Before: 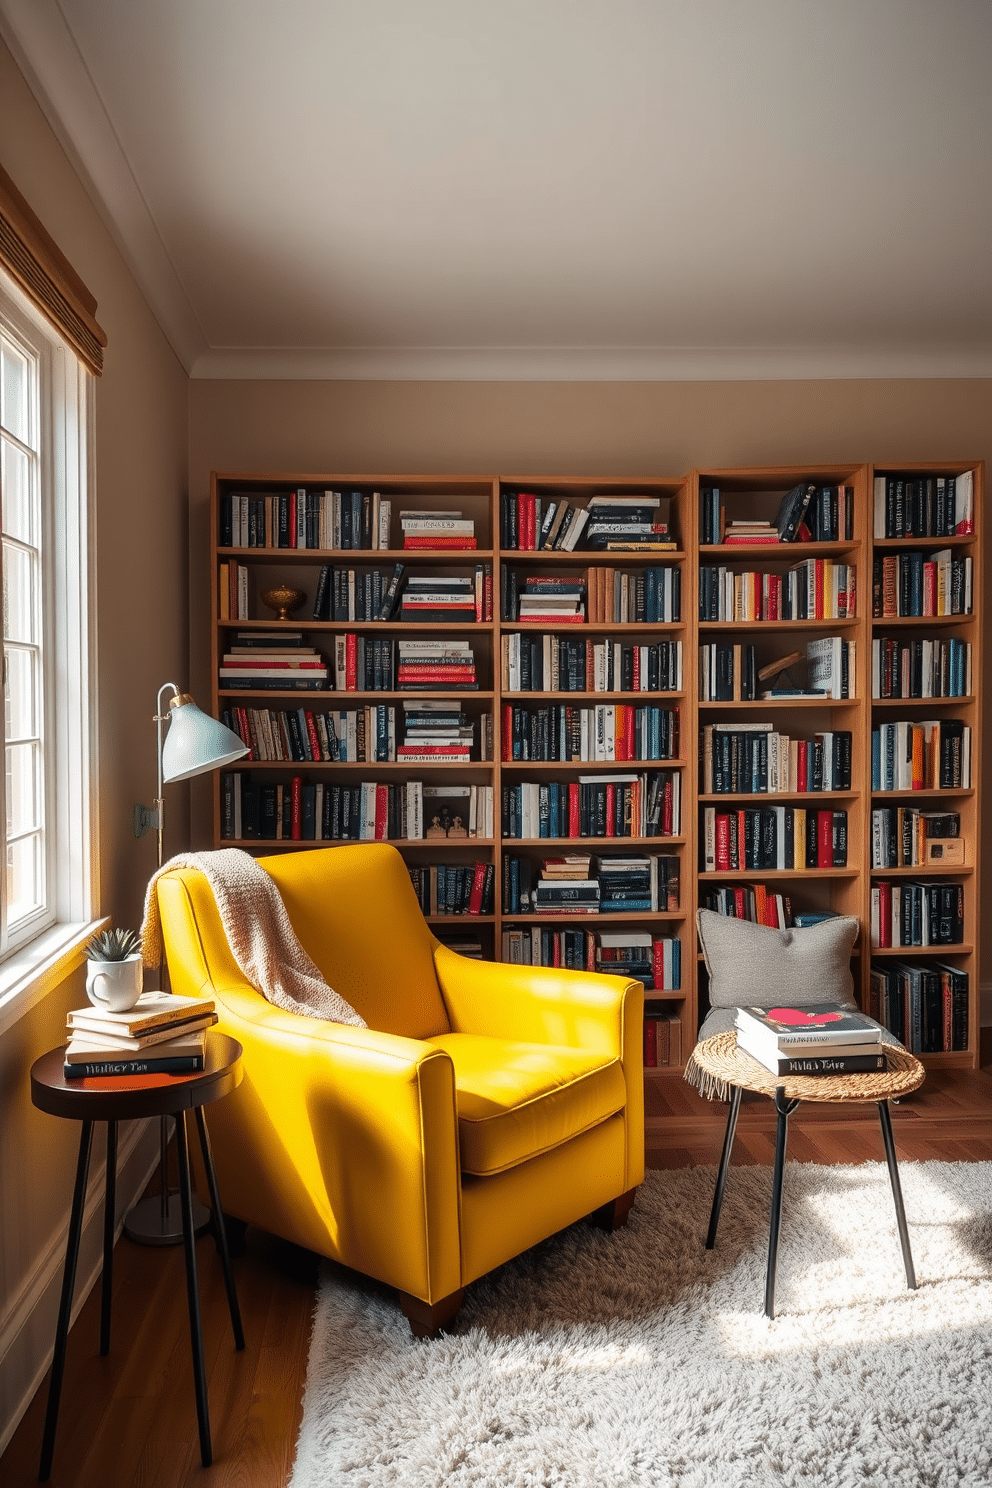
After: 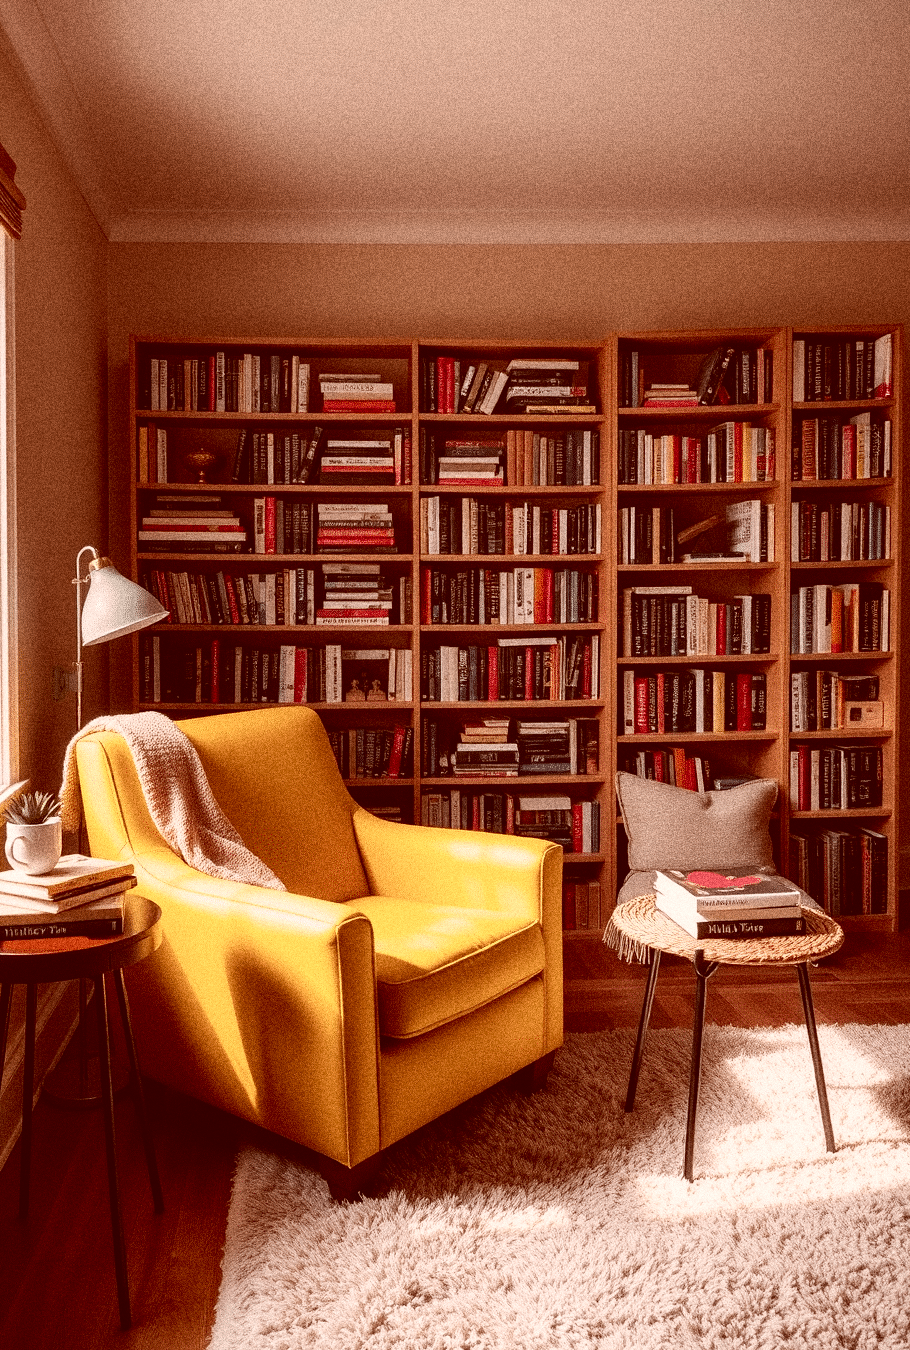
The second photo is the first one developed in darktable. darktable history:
grain: coarseness 14.49 ISO, strength 48.04%, mid-tones bias 35%
crop and rotate: left 8.262%, top 9.226%
color correction: highlights a* 9.03, highlights b* 8.71, shadows a* 40, shadows b* 40, saturation 0.8
contrast brightness saturation: contrast 0.11, saturation -0.17
